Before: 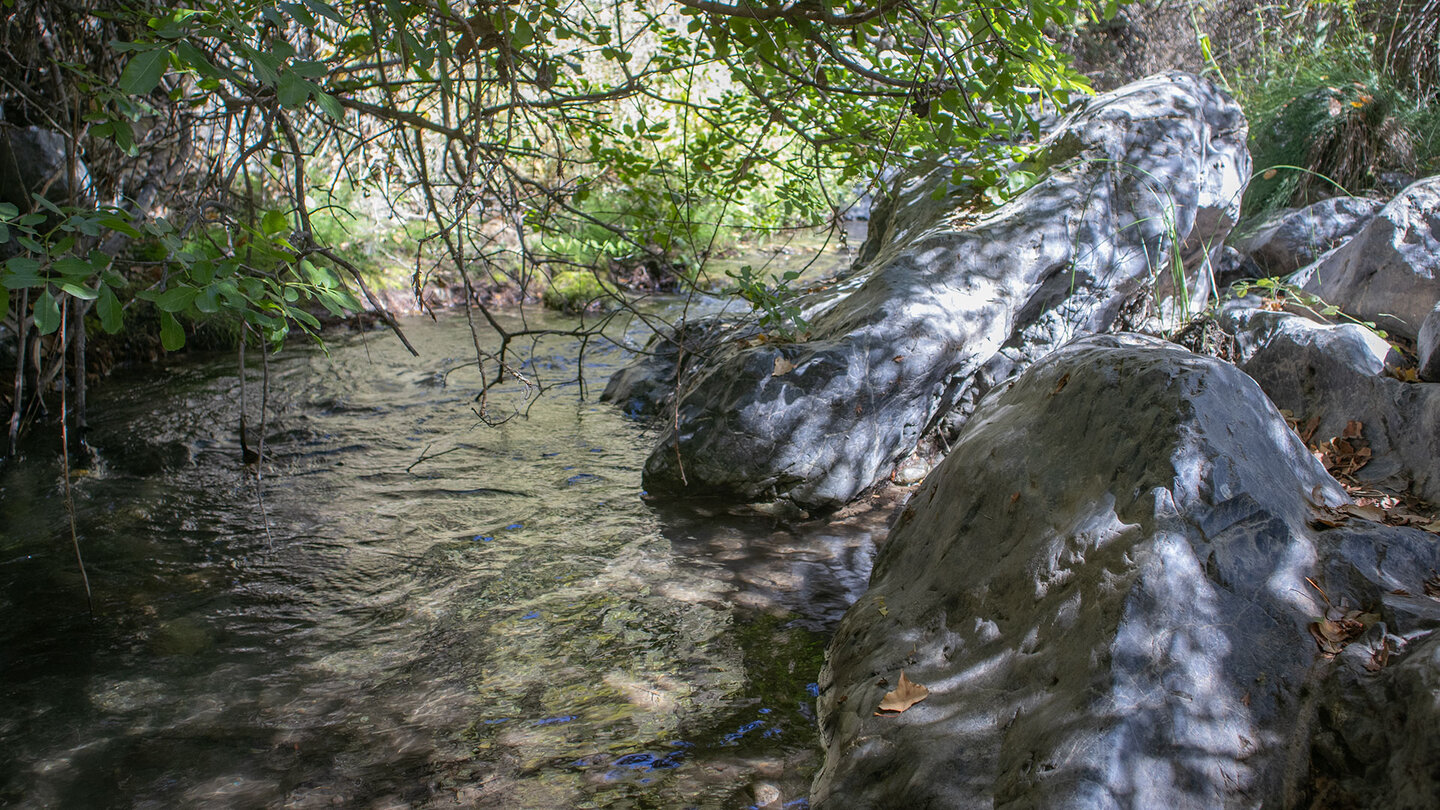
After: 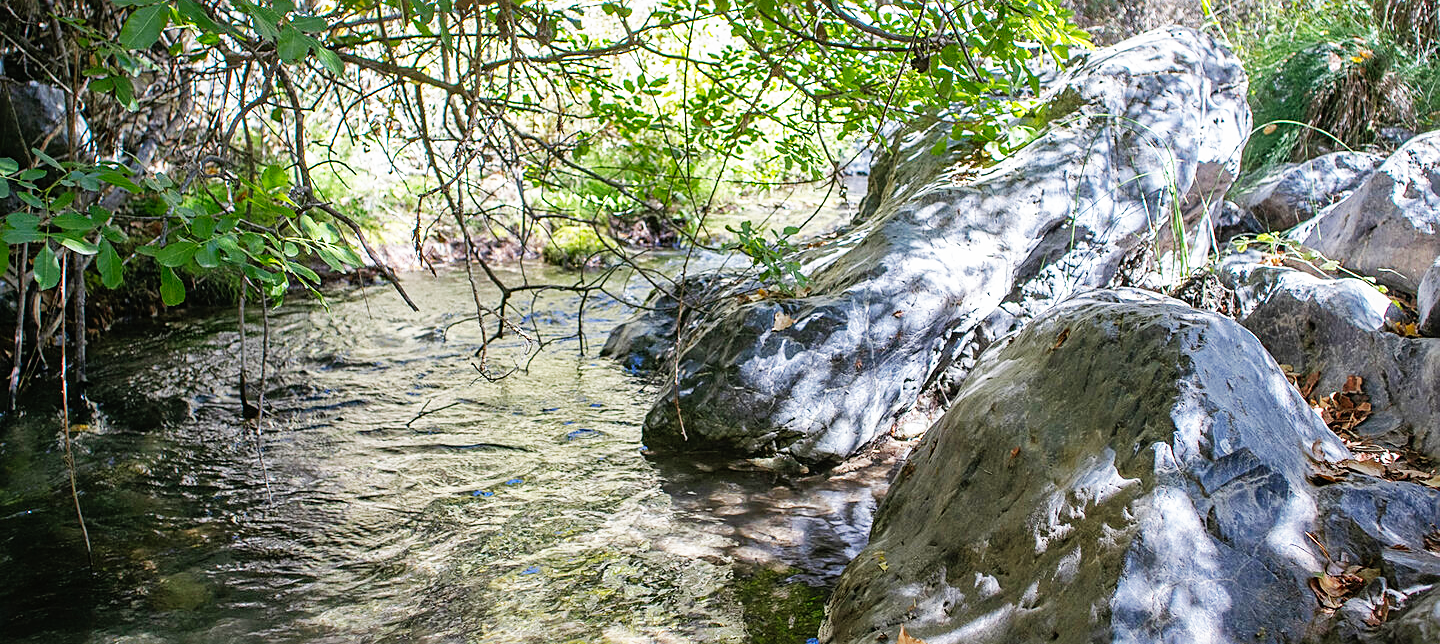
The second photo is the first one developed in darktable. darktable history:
crop and rotate: top 5.658%, bottom 14.781%
sharpen: on, module defaults
base curve: curves: ch0 [(0, 0) (0.007, 0.004) (0.027, 0.03) (0.046, 0.07) (0.207, 0.54) (0.442, 0.872) (0.673, 0.972) (1, 1)], preserve colors none
shadows and highlights: highlights color adjustment 40.23%
